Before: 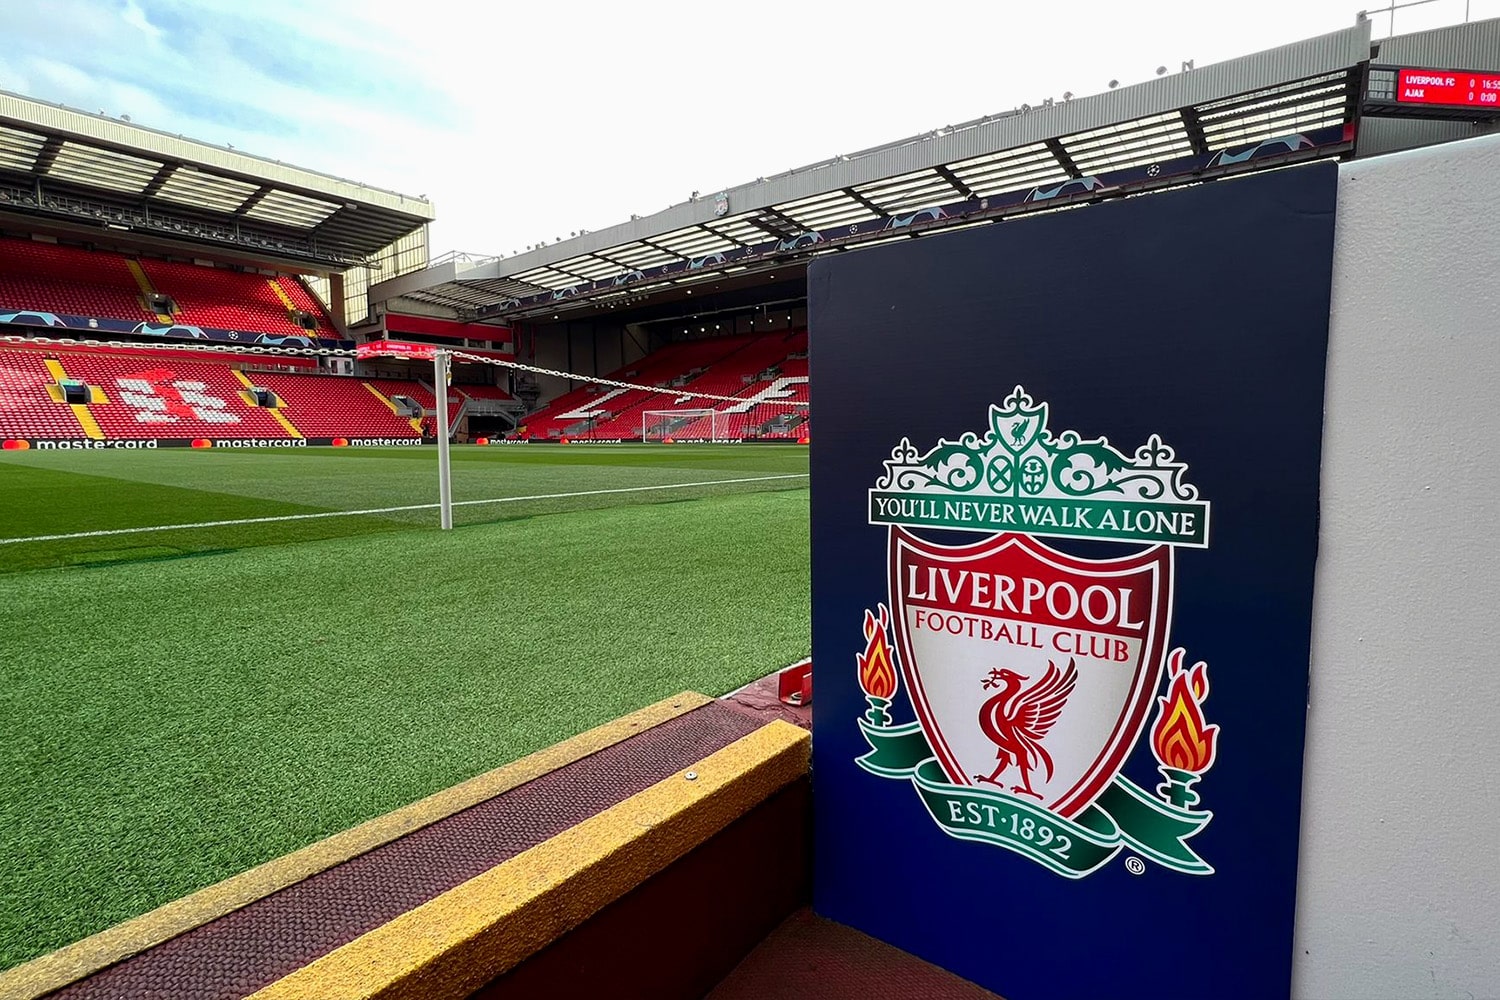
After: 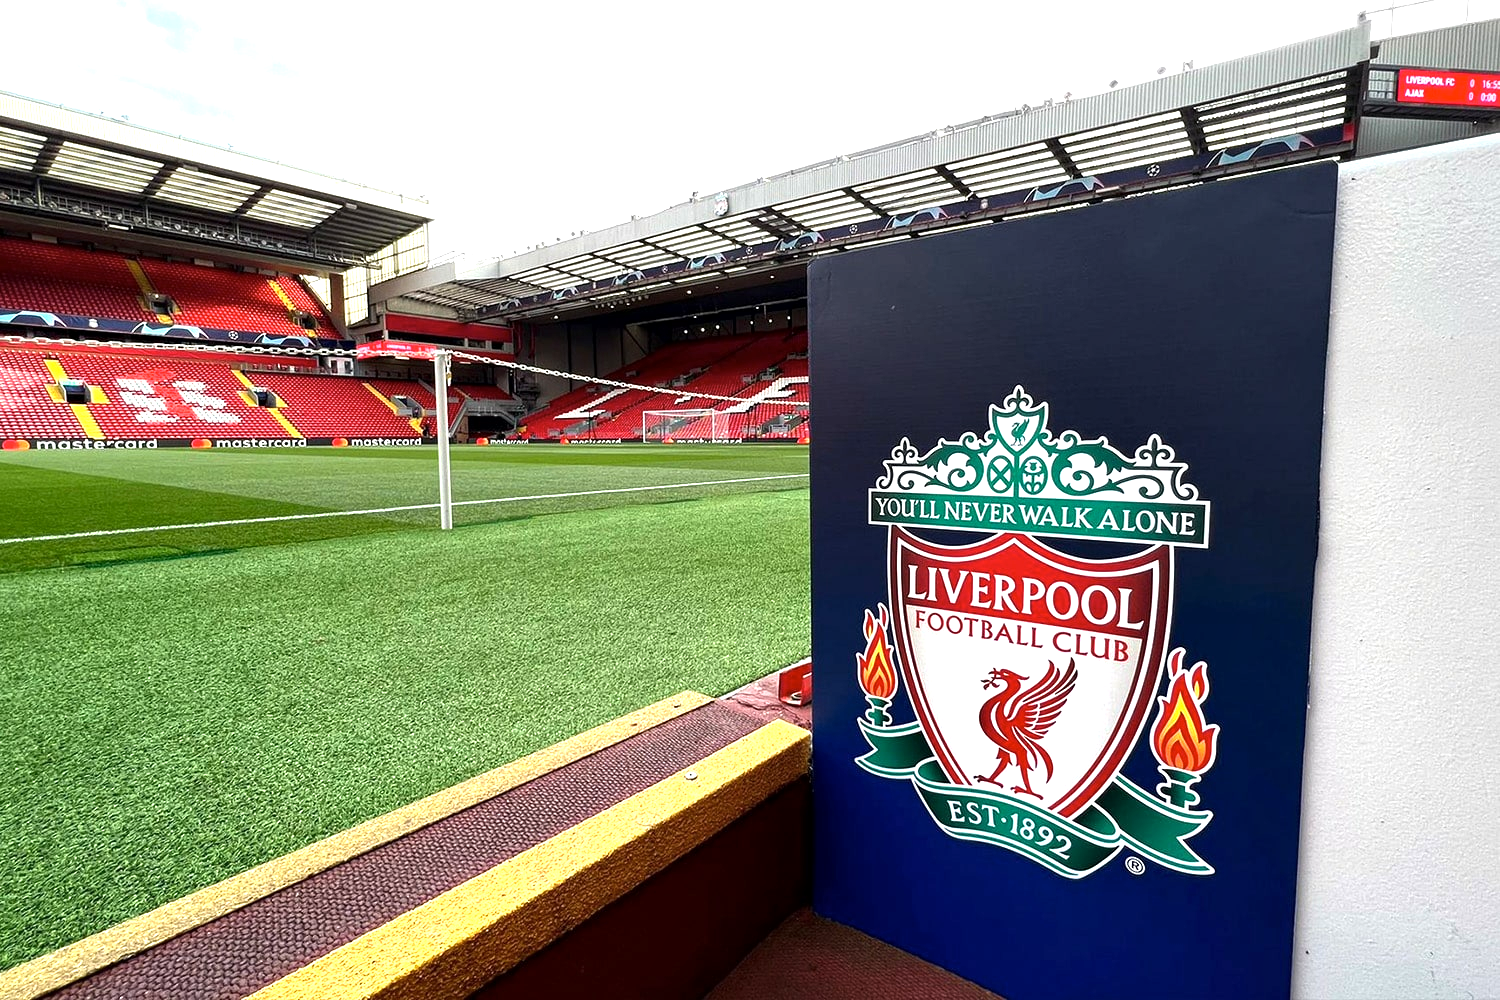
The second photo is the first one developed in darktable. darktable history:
tone equalizer: -8 EV -1.11 EV, -7 EV -0.979 EV, -6 EV -0.856 EV, -5 EV -0.544 EV, -3 EV 0.583 EV, -2 EV 0.877 EV, -1 EV 0.998 EV, +0 EV 1.06 EV, smoothing diameter 24.91%, edges refinement/feathering 14.64, preserve details guided filter
local contrast: mode bilateral grid, contrast 19, coarseness 50, detail 119%, midtone range 0.2
